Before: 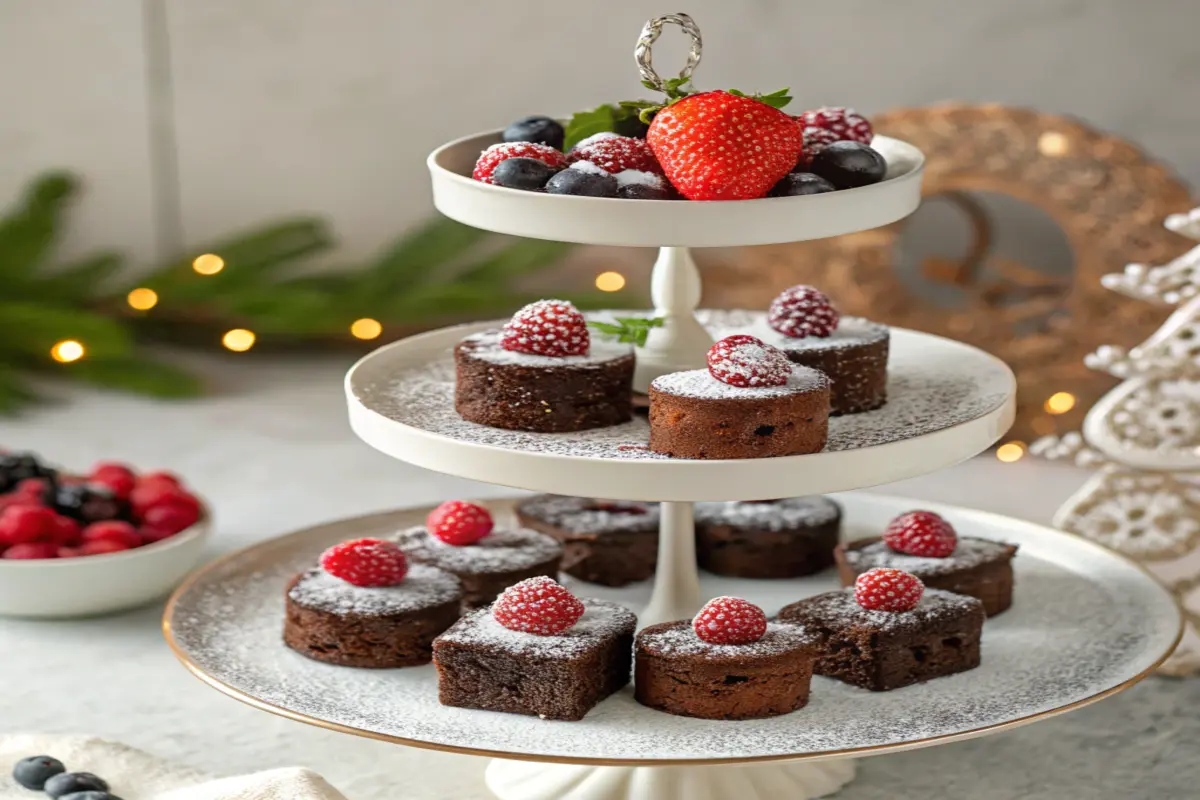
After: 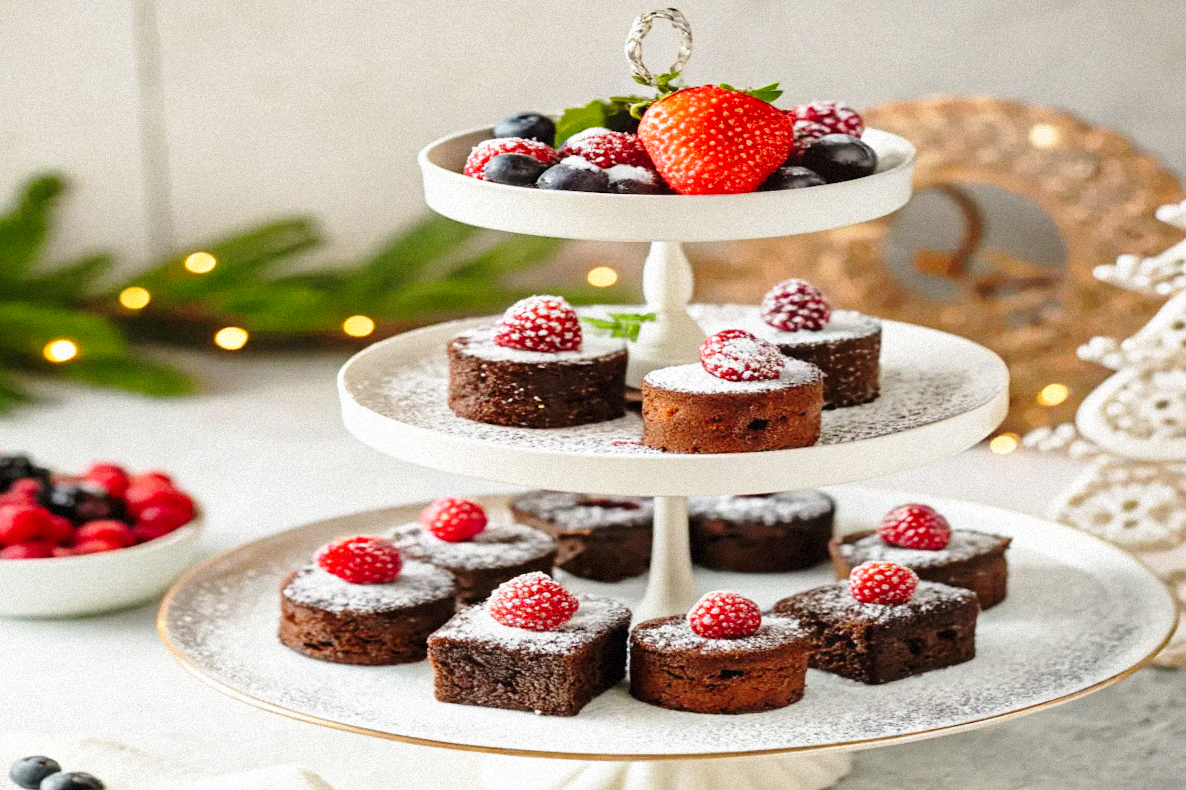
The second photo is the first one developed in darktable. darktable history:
grain: mid-tones bias 0%
rotate and perspective: rotation -0.45°, automatic cropping original format, crop left 0.008, crop right 0.992, crop top 0.012, crop bottom 0.988
base curve: curves: ch0 [(0, 0) (0.028, 0.03) (0.121, 0.232) (0.46, 0.748) (0.859, 0.968) (1, 1)], preserve colors none
